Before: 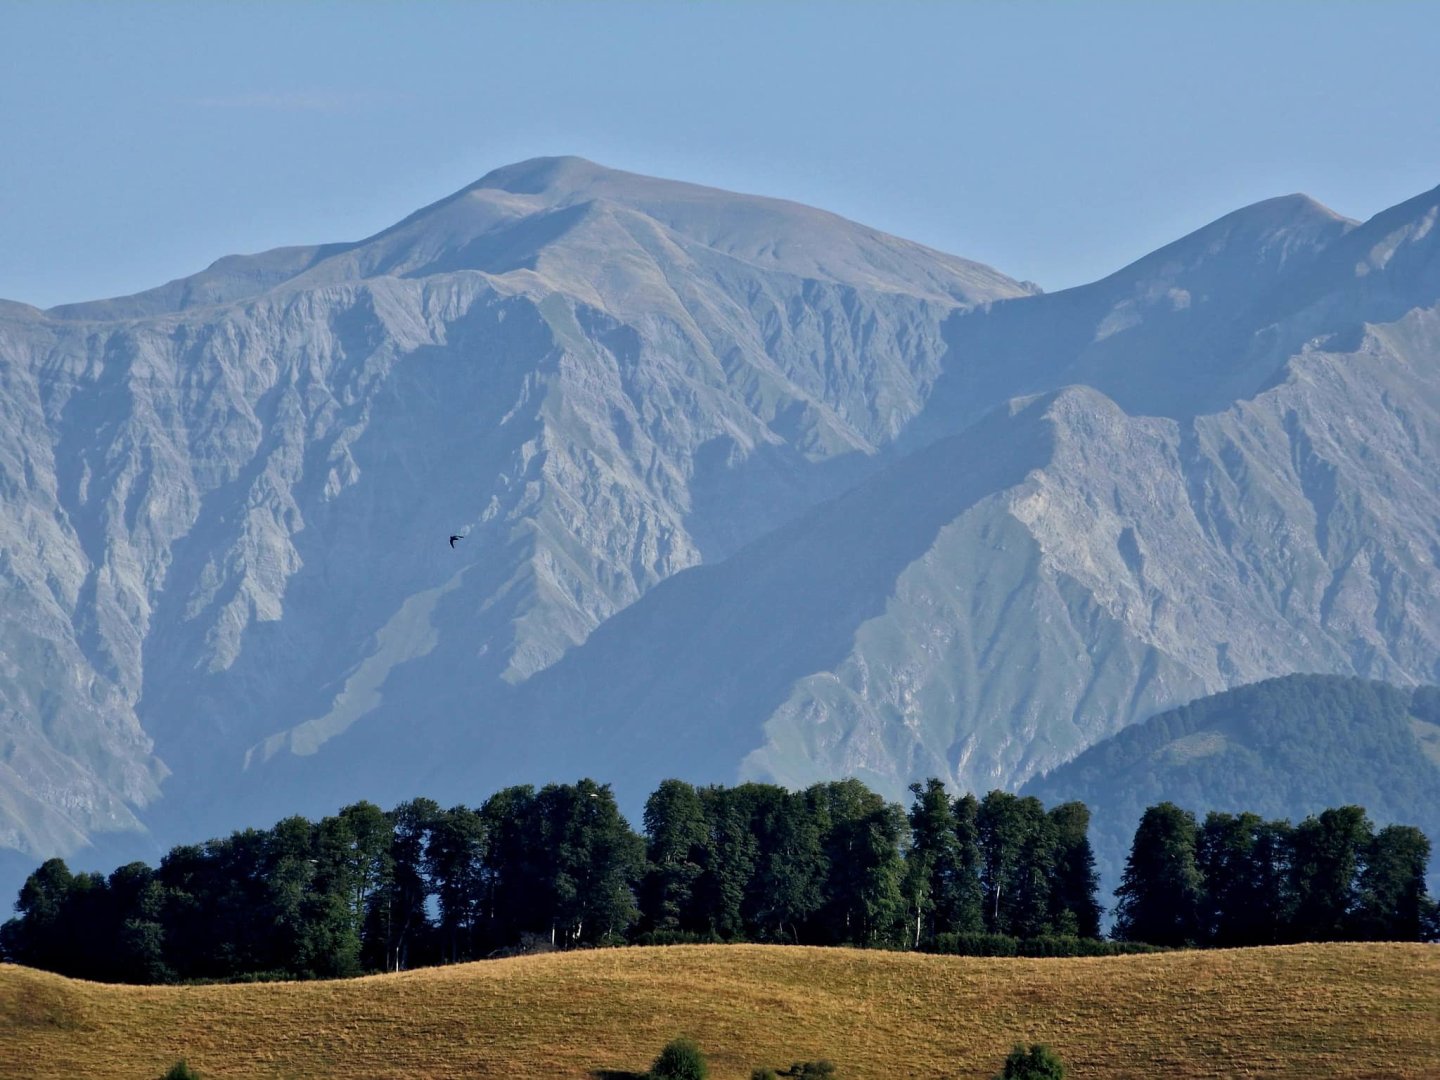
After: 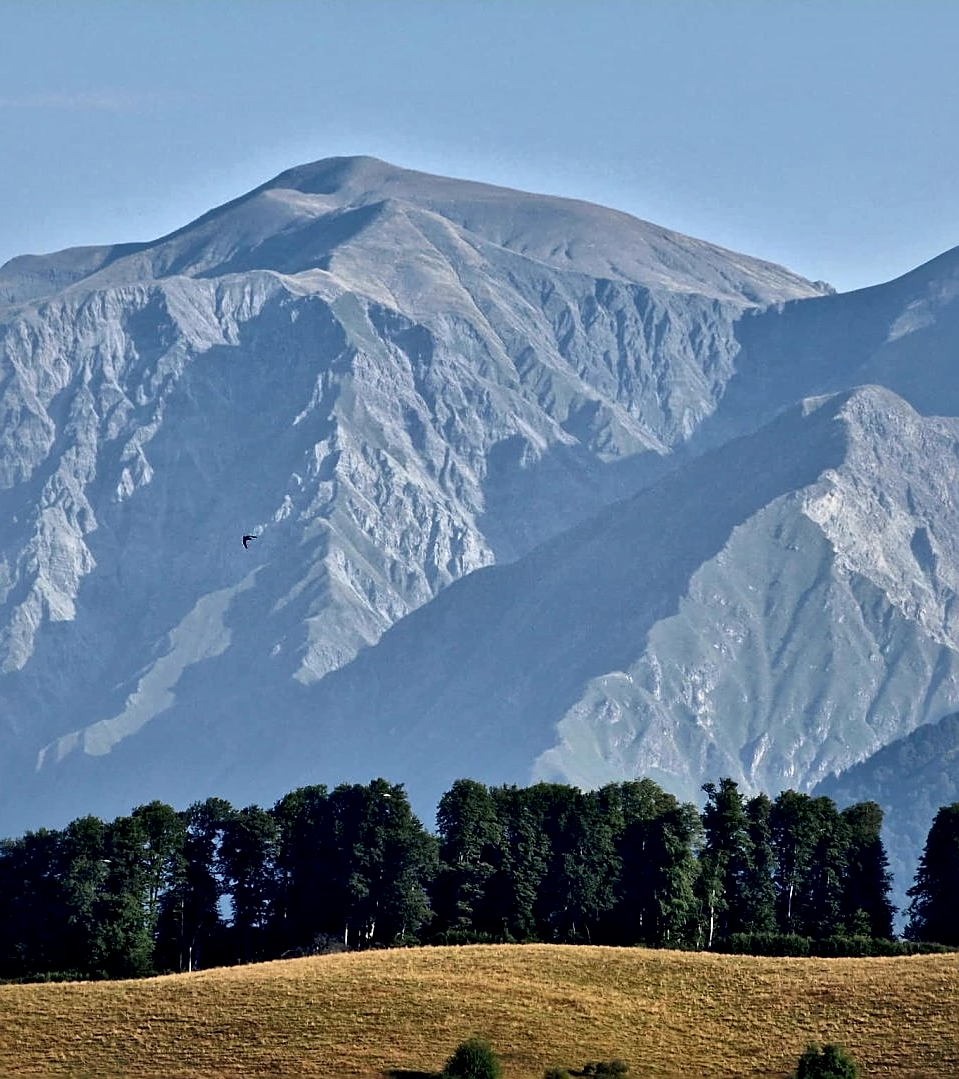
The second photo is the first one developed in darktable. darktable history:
sharpen: on, module defaults
local contrast: mode bilateral grid, contrast 69, coarseness 76, detail 180%, midtone range 0.2
crop and rotate: left 14.406%, right 18.983%
